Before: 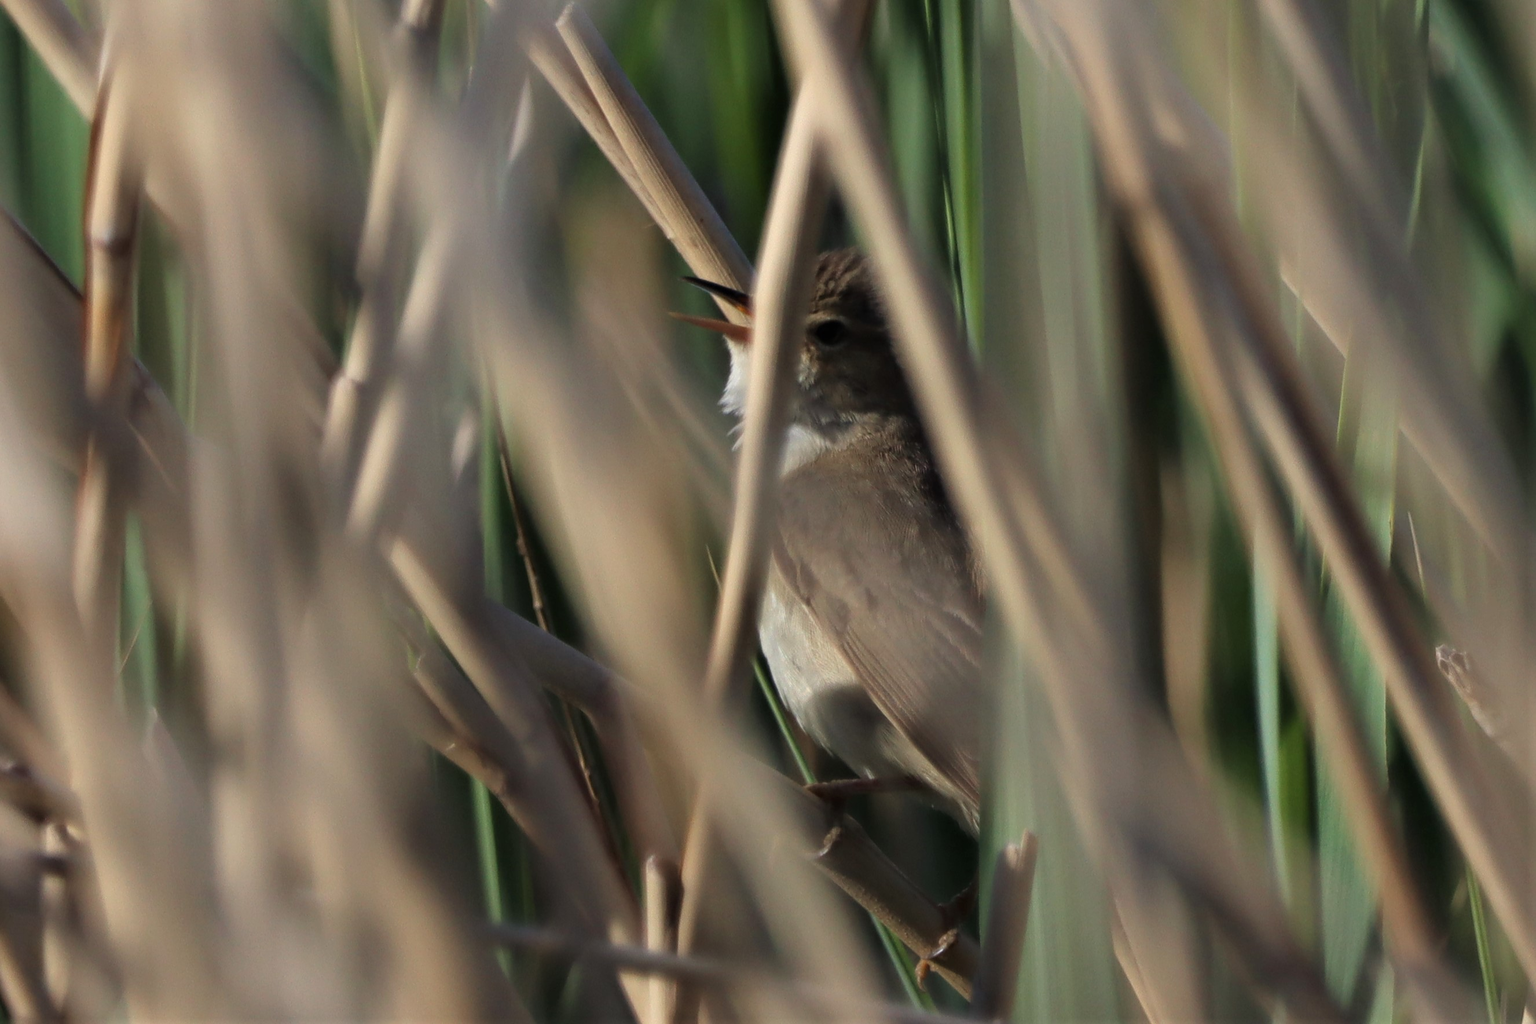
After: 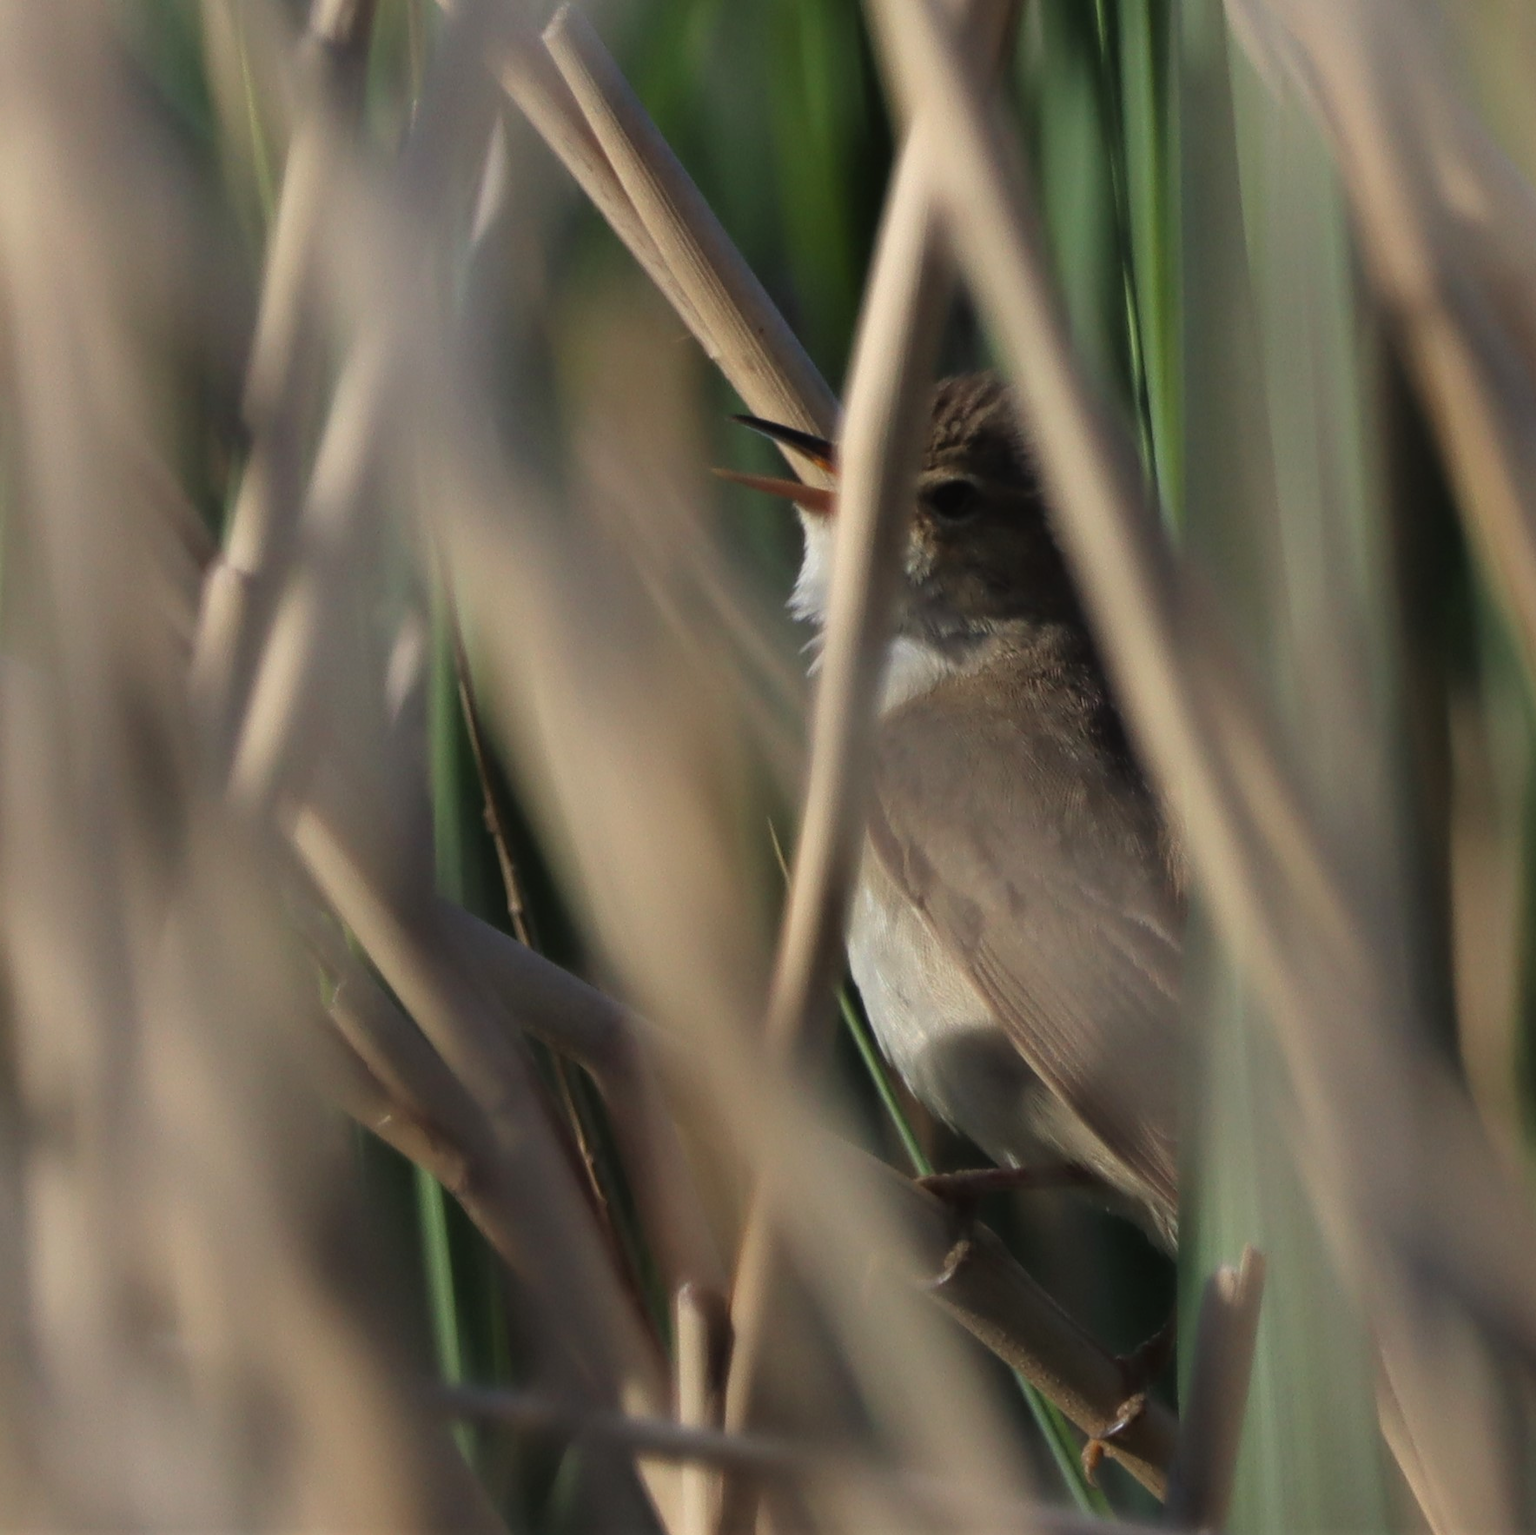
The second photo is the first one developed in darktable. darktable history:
crop and rotate: left 12.673%, right 20.66%
contrast equalizer: octaves 7, y [[0.6 ×6], [0.55 ×6], [0 ×6], [0 ×6], [0 ×6]], mix -0.3
